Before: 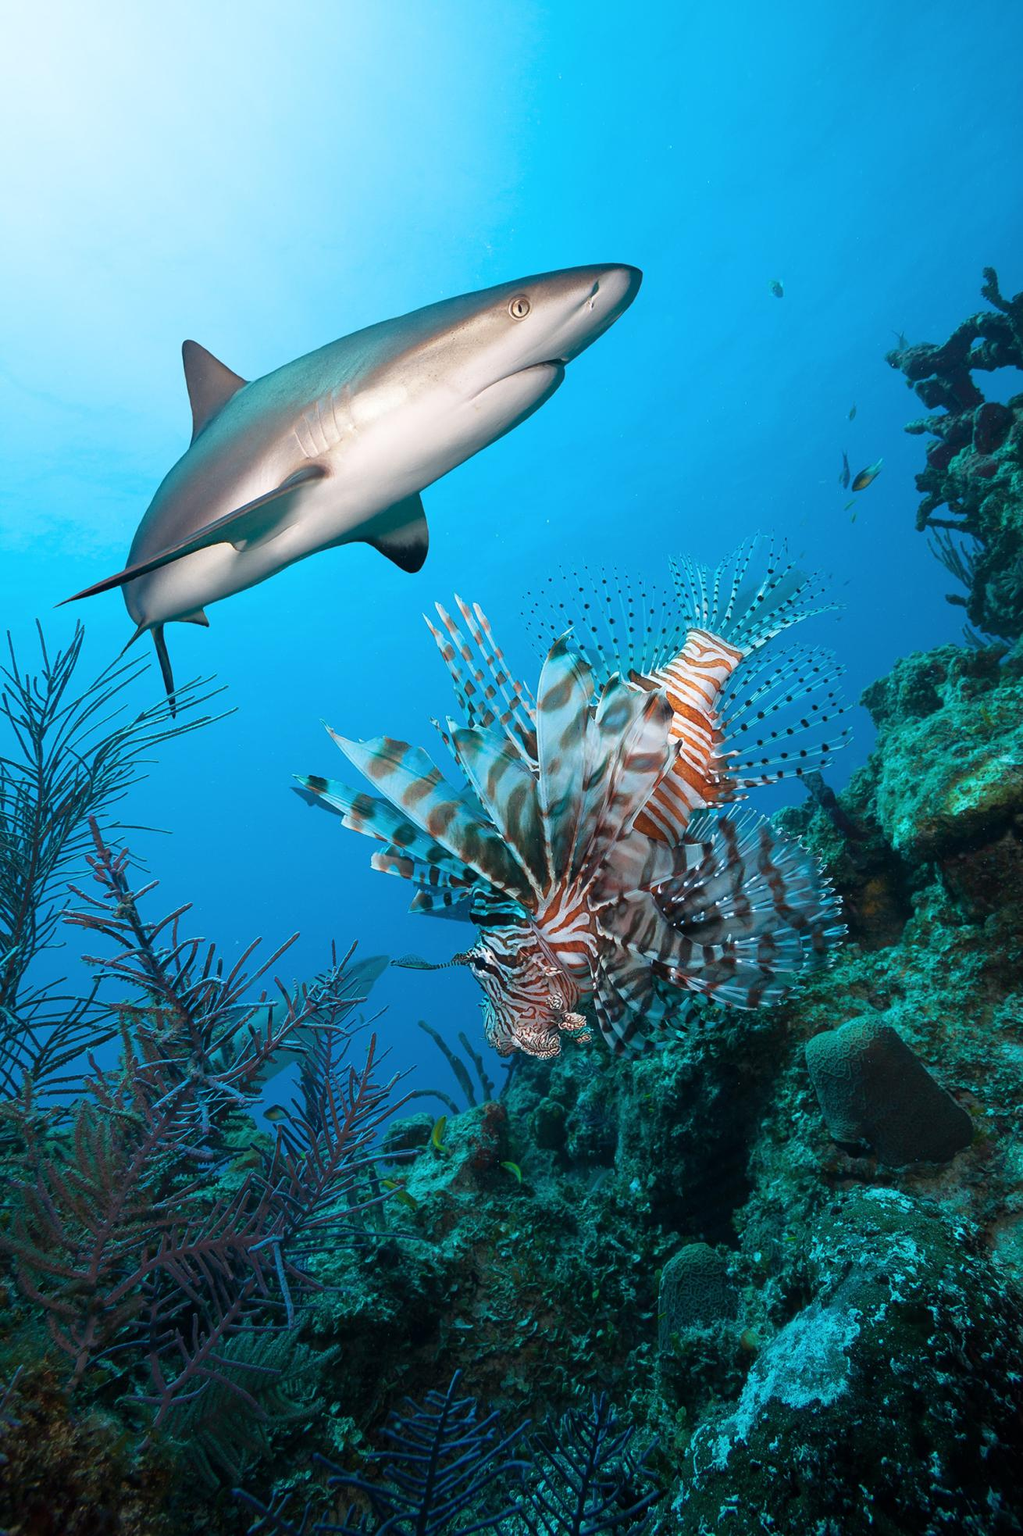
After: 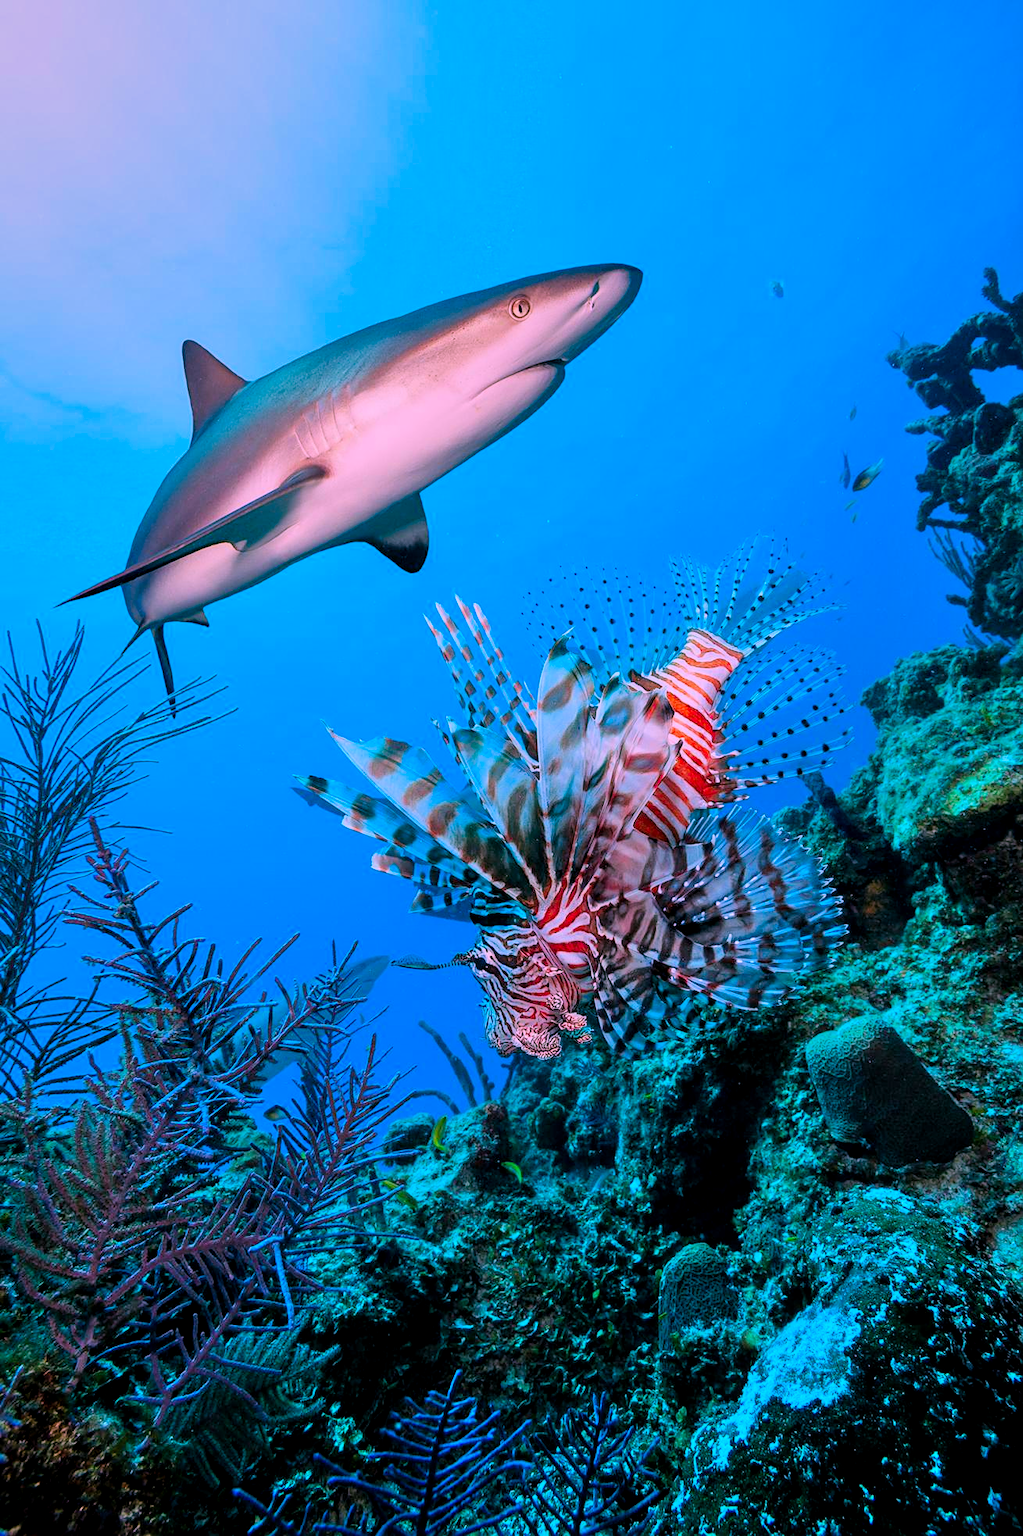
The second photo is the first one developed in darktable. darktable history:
sharpen: amount 0.206
color correction: highlights a* 19.38, highlights b* -12.1, saturation 1.68
local contrast: on, module defaults
shadows and highlights: low approximation 0.01, soften with gaussian
filmic rgb: black relative exposure -7.65 EV, white relative exposure 4.56 EV, hardness 3.61, color science v6 (2022)
